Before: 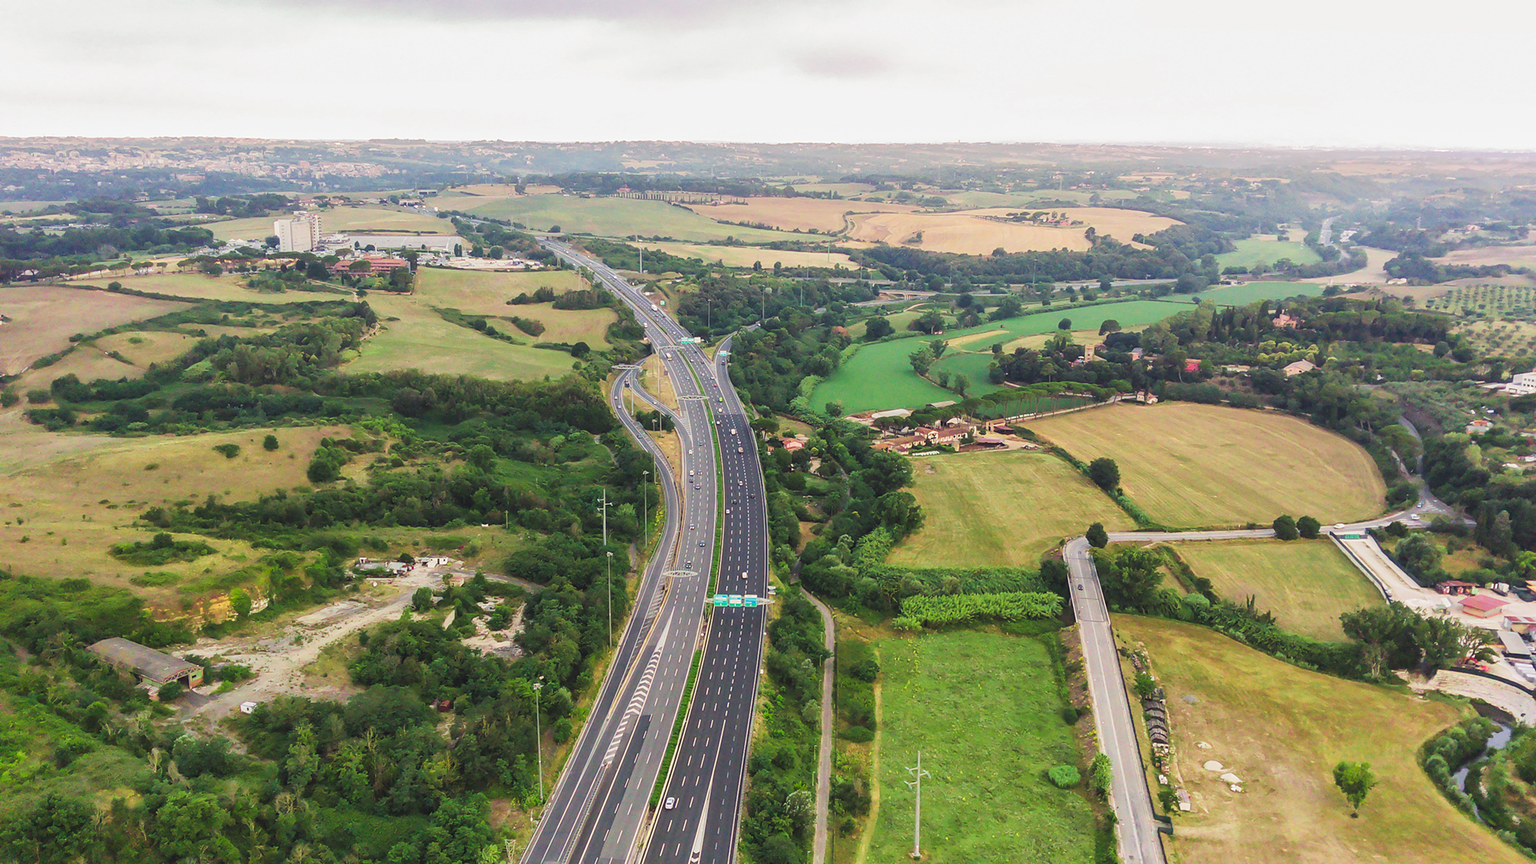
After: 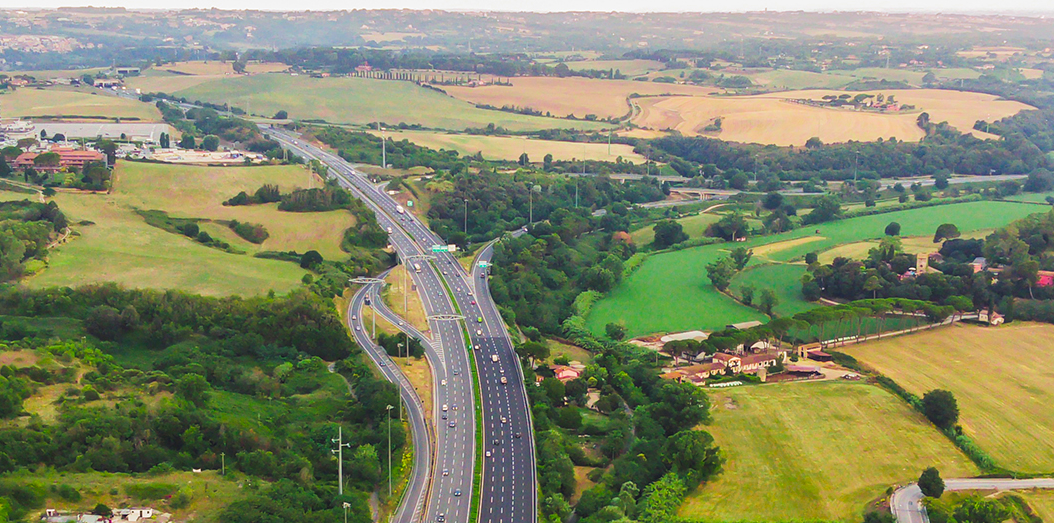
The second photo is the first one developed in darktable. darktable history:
crop: left 20.932%, top 15.471%, right 21.848%, bottom 34.081%
color balance rgb: perceptual saturation grading › global saturation 20%, global vibrance 20%
